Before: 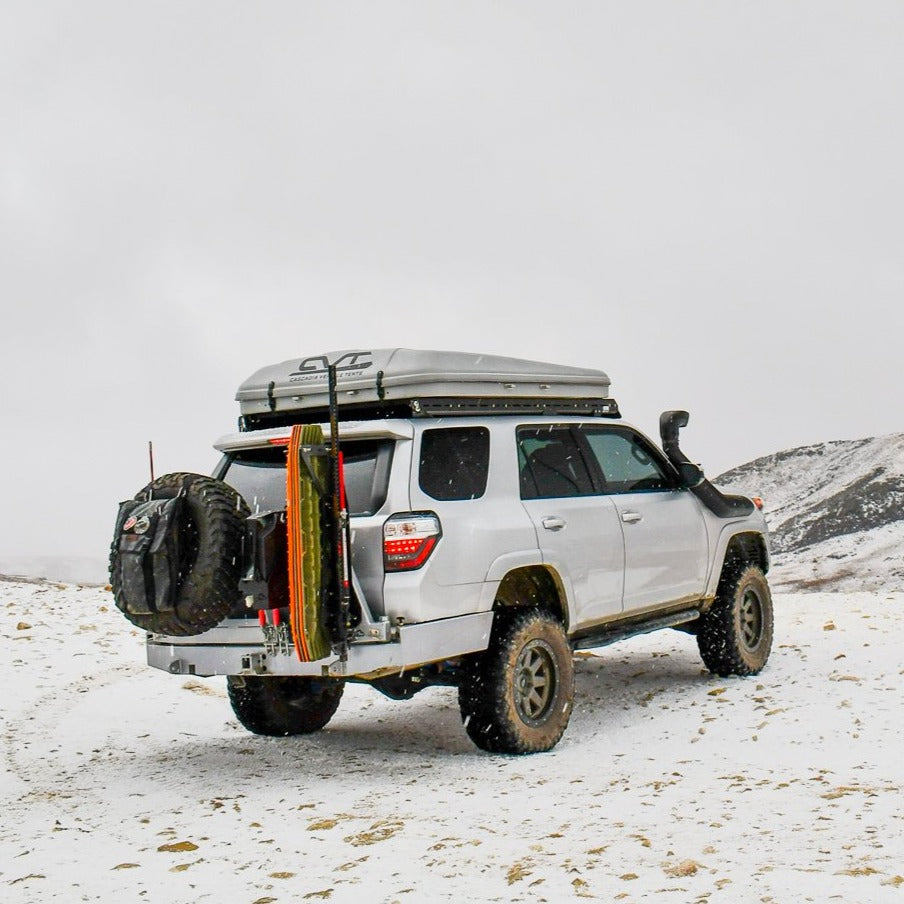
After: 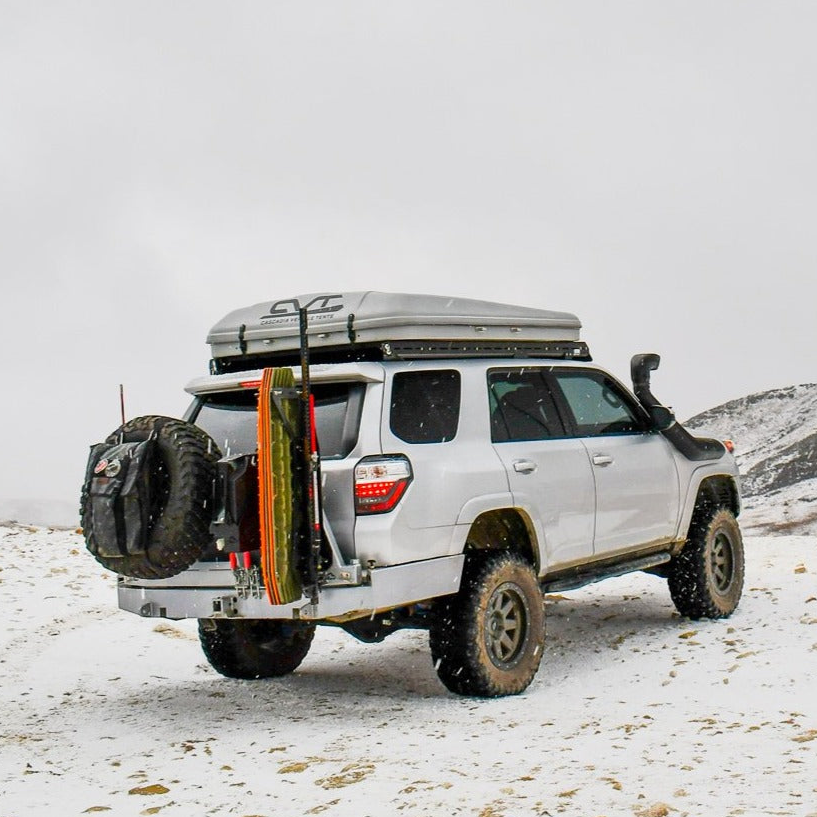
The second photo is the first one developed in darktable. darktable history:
crop: left 3.302%, top 6.386%, right 6.256%, bottom 3.189%
